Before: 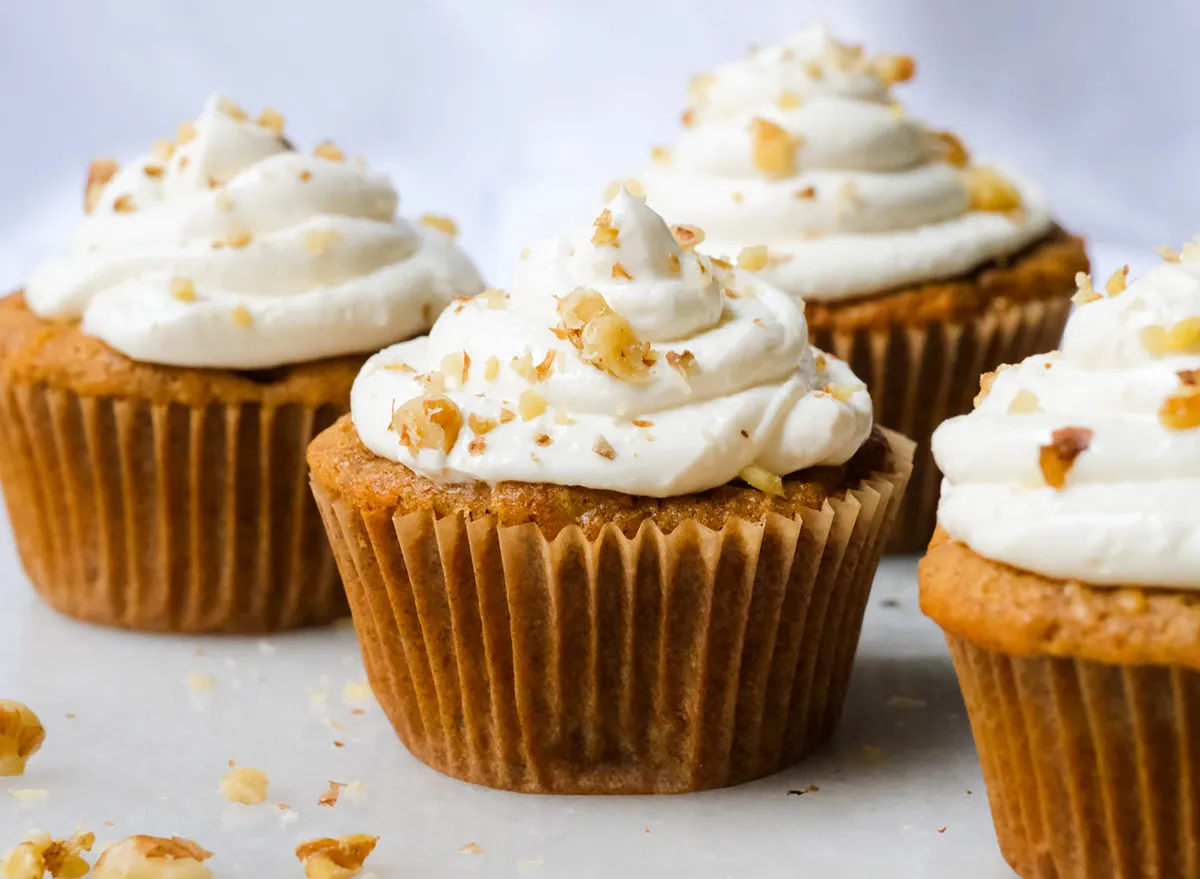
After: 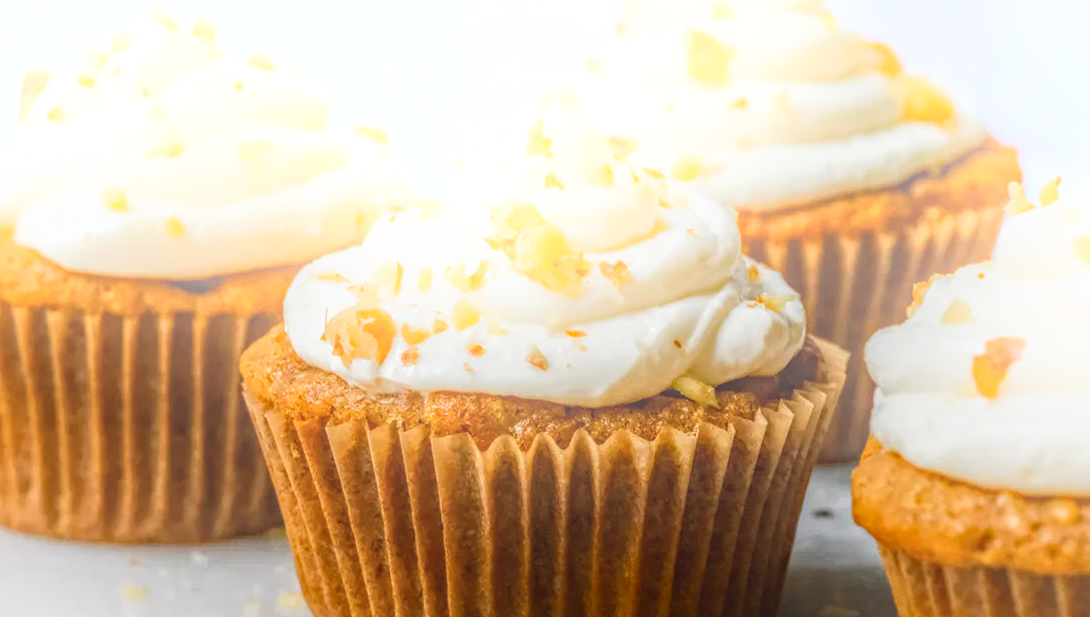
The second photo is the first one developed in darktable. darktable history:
local contrast: highlights 0%, shadows 0%, detail 200%, midtone range 0.25
haze removal: strength 0.29, distance 0.25, compatibility mode true, adaptive false
crop: left 5.596%, top 10.314%, right 3.534%, bottom 19.395%
bloom: on, module defaults
shadows and highlights: shadows -90, highlights 90, soften with gaussian
